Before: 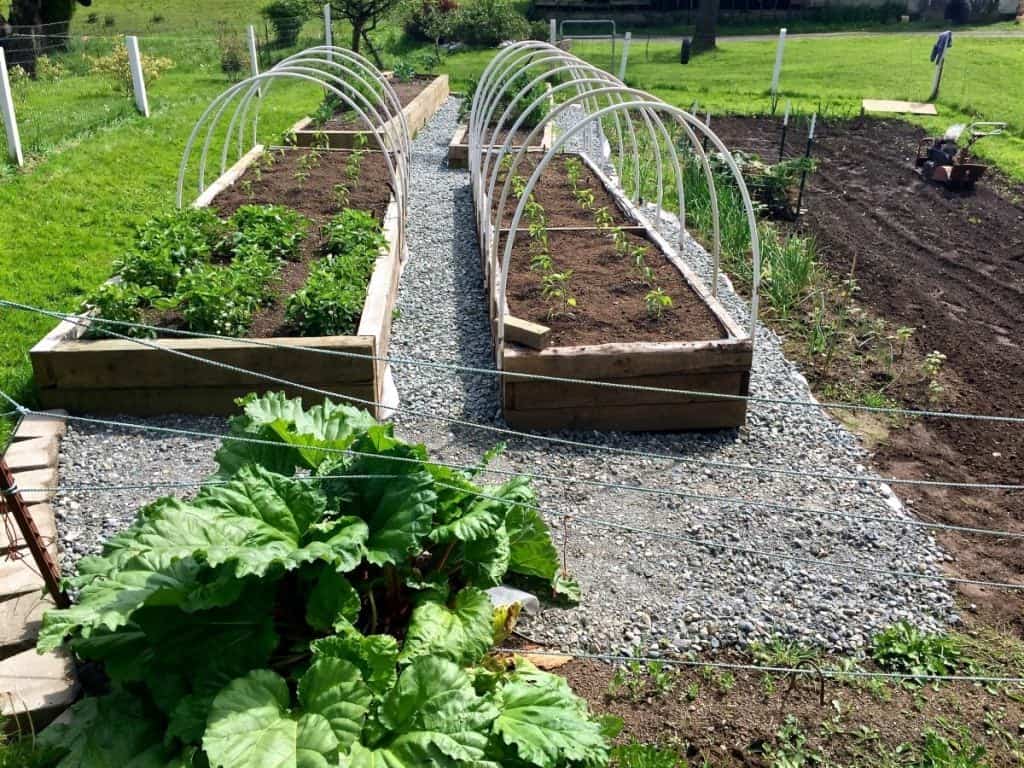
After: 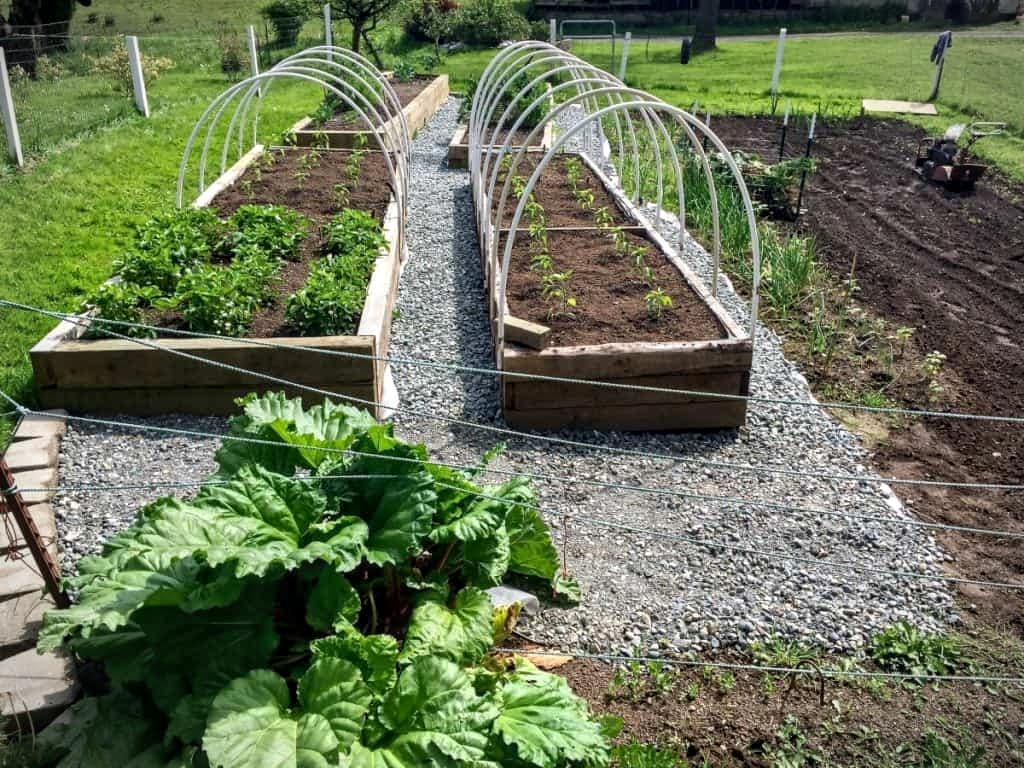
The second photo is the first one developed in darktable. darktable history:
vignetting: fall-off start 88.71%, fall-off radius 44.06%, width/height ratio 1.162, unbound false
local contrast: on, module defaults
